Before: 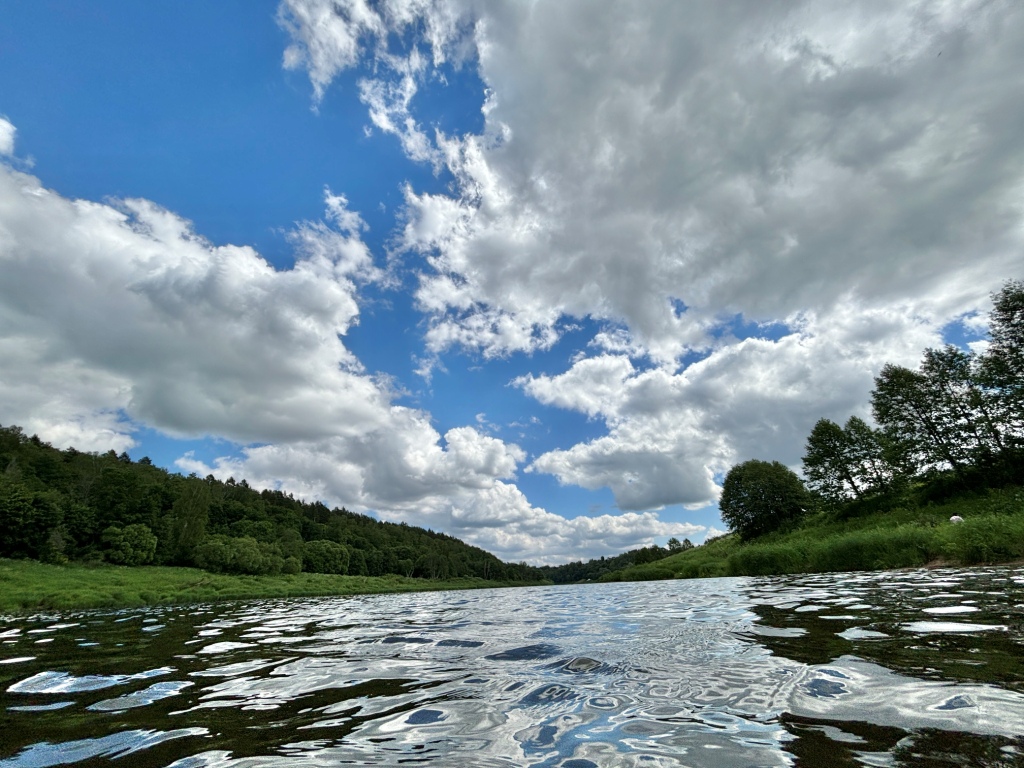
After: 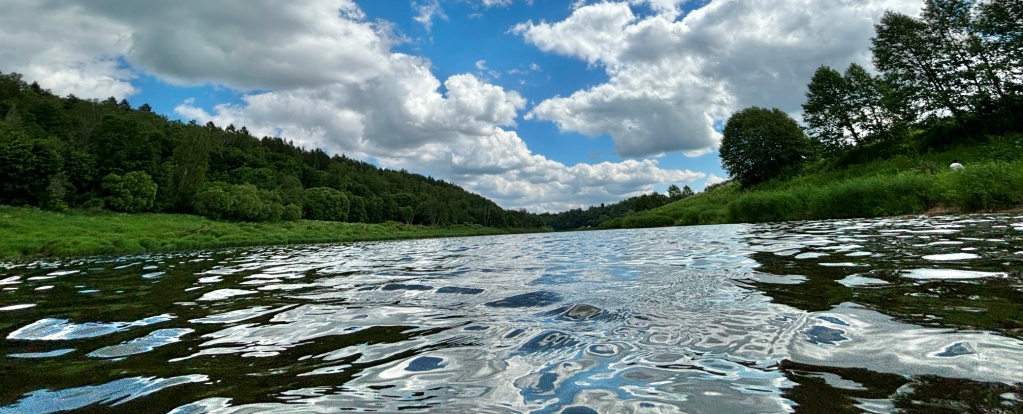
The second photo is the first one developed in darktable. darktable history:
crop and rotate: top 46.035%, right 0.005%
